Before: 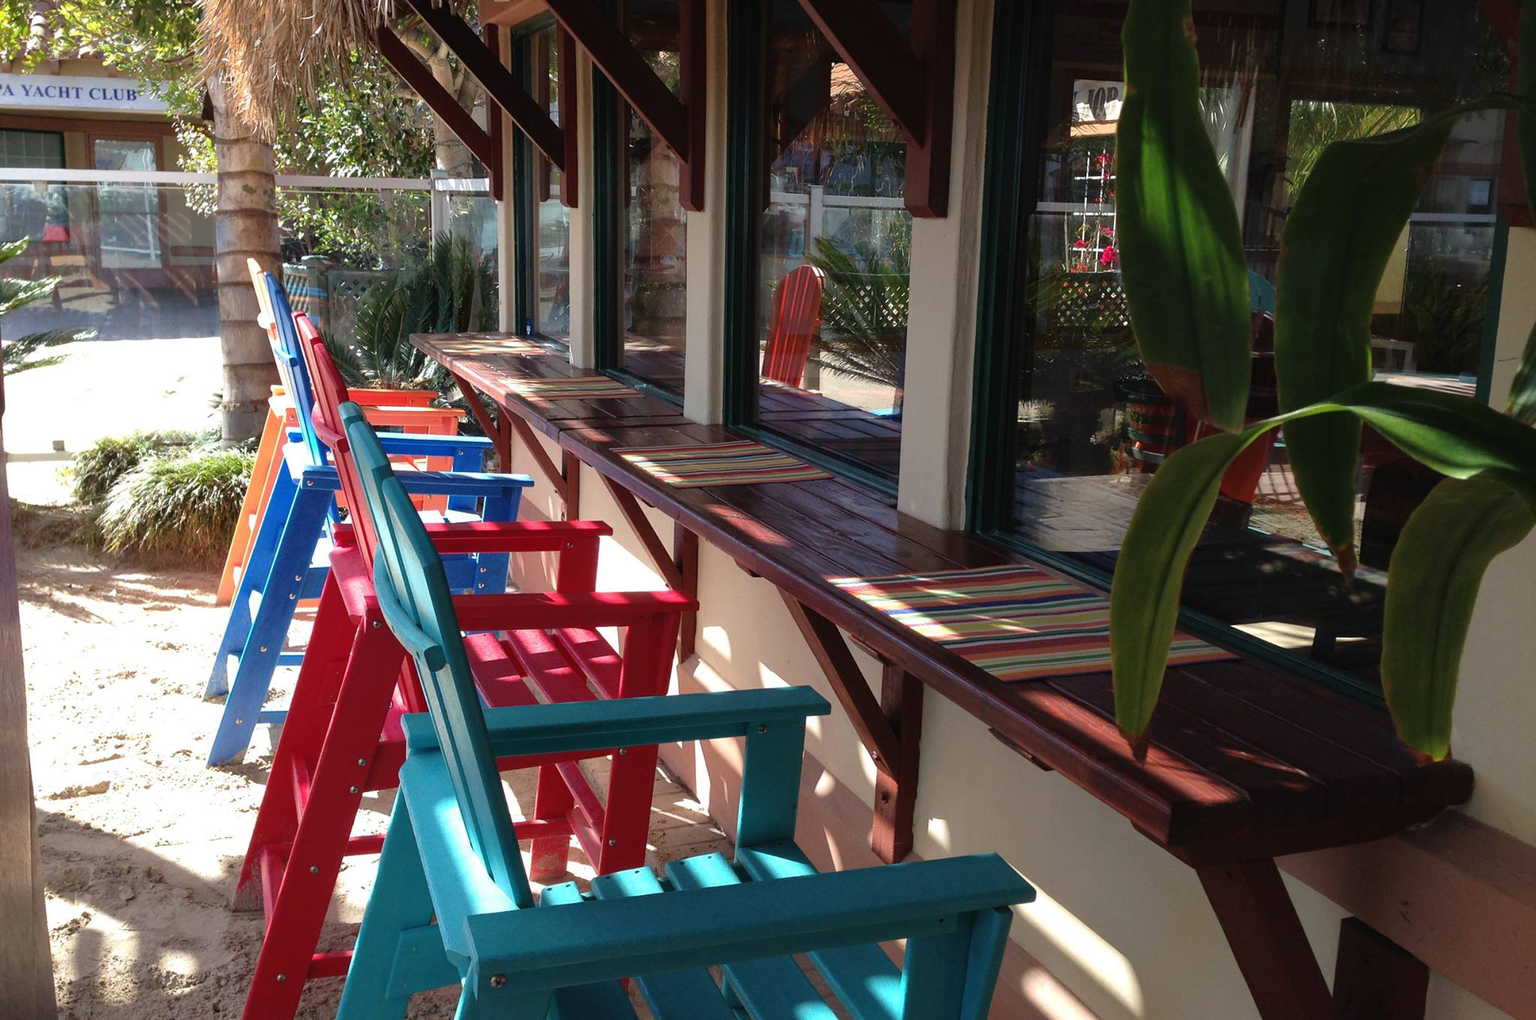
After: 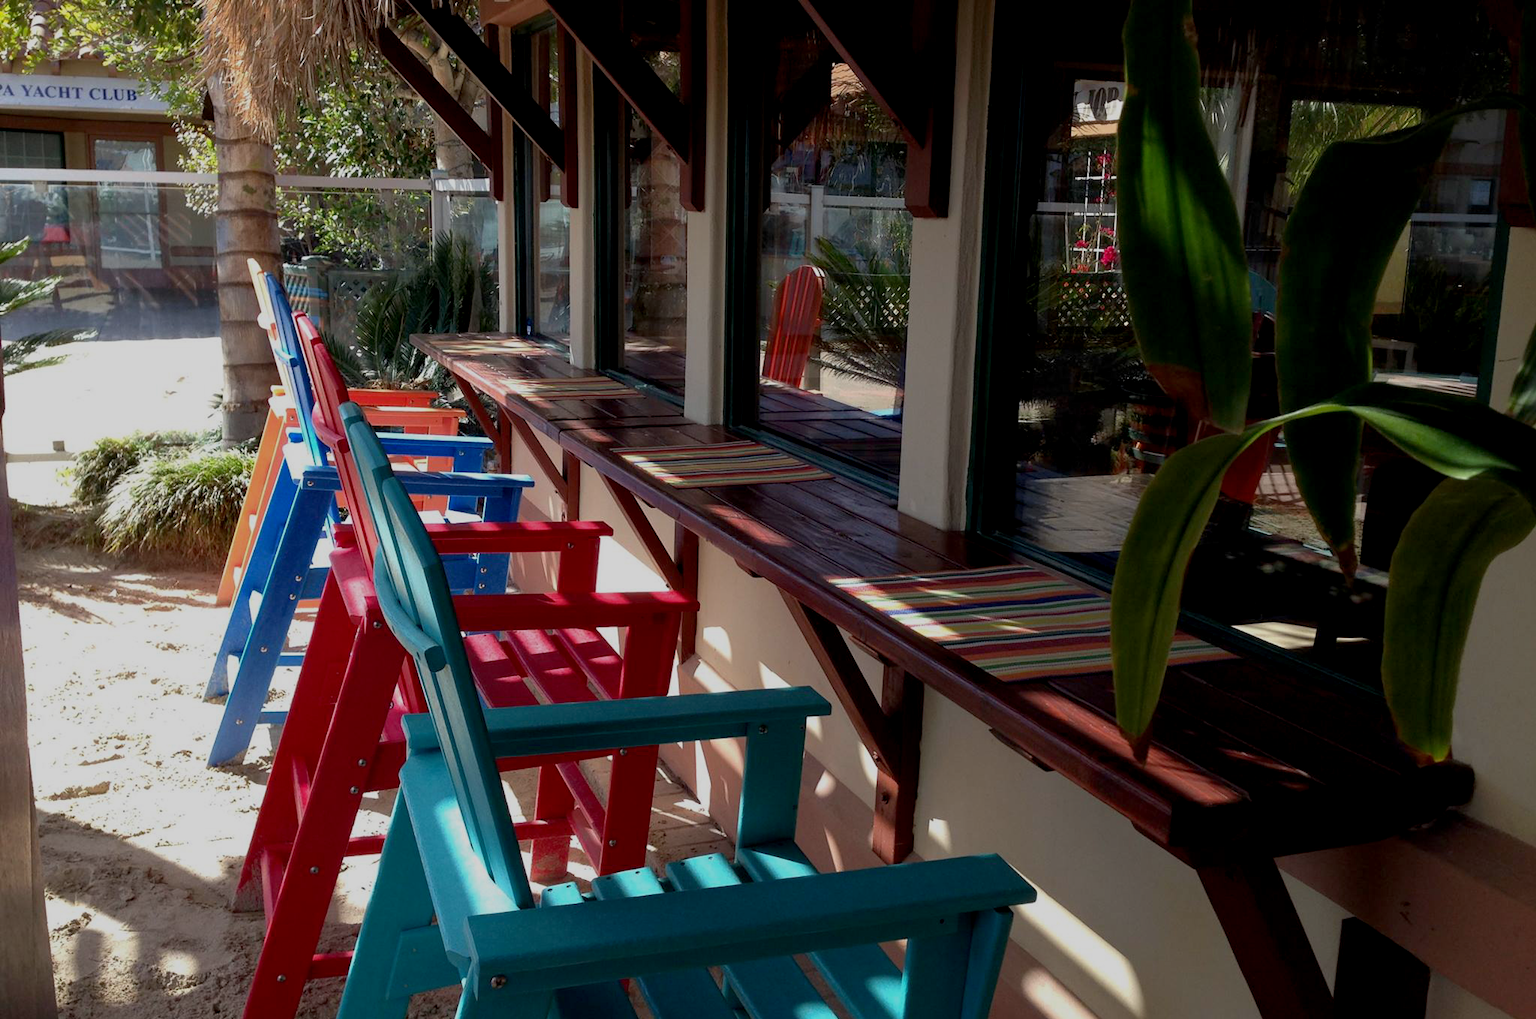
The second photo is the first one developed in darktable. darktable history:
crop: left 0.009%
exposure: black level correction 0.009, exposure -0.63 EV, compensate highlight preservation false
